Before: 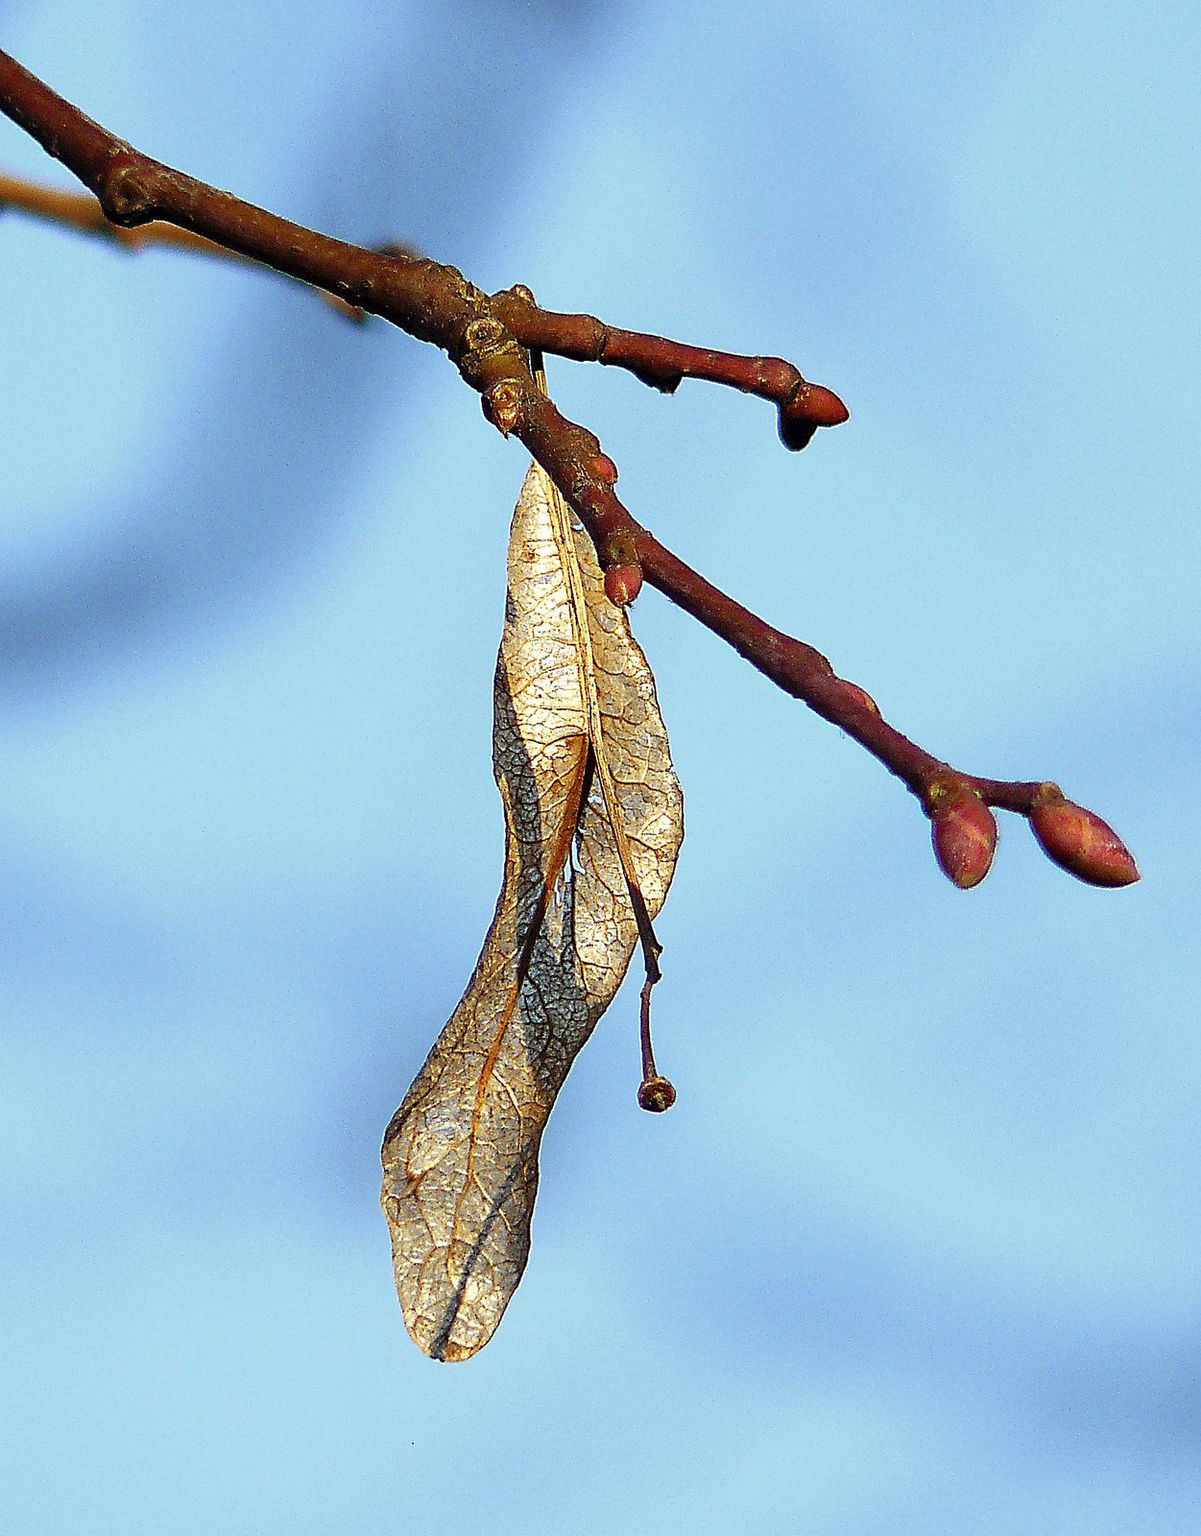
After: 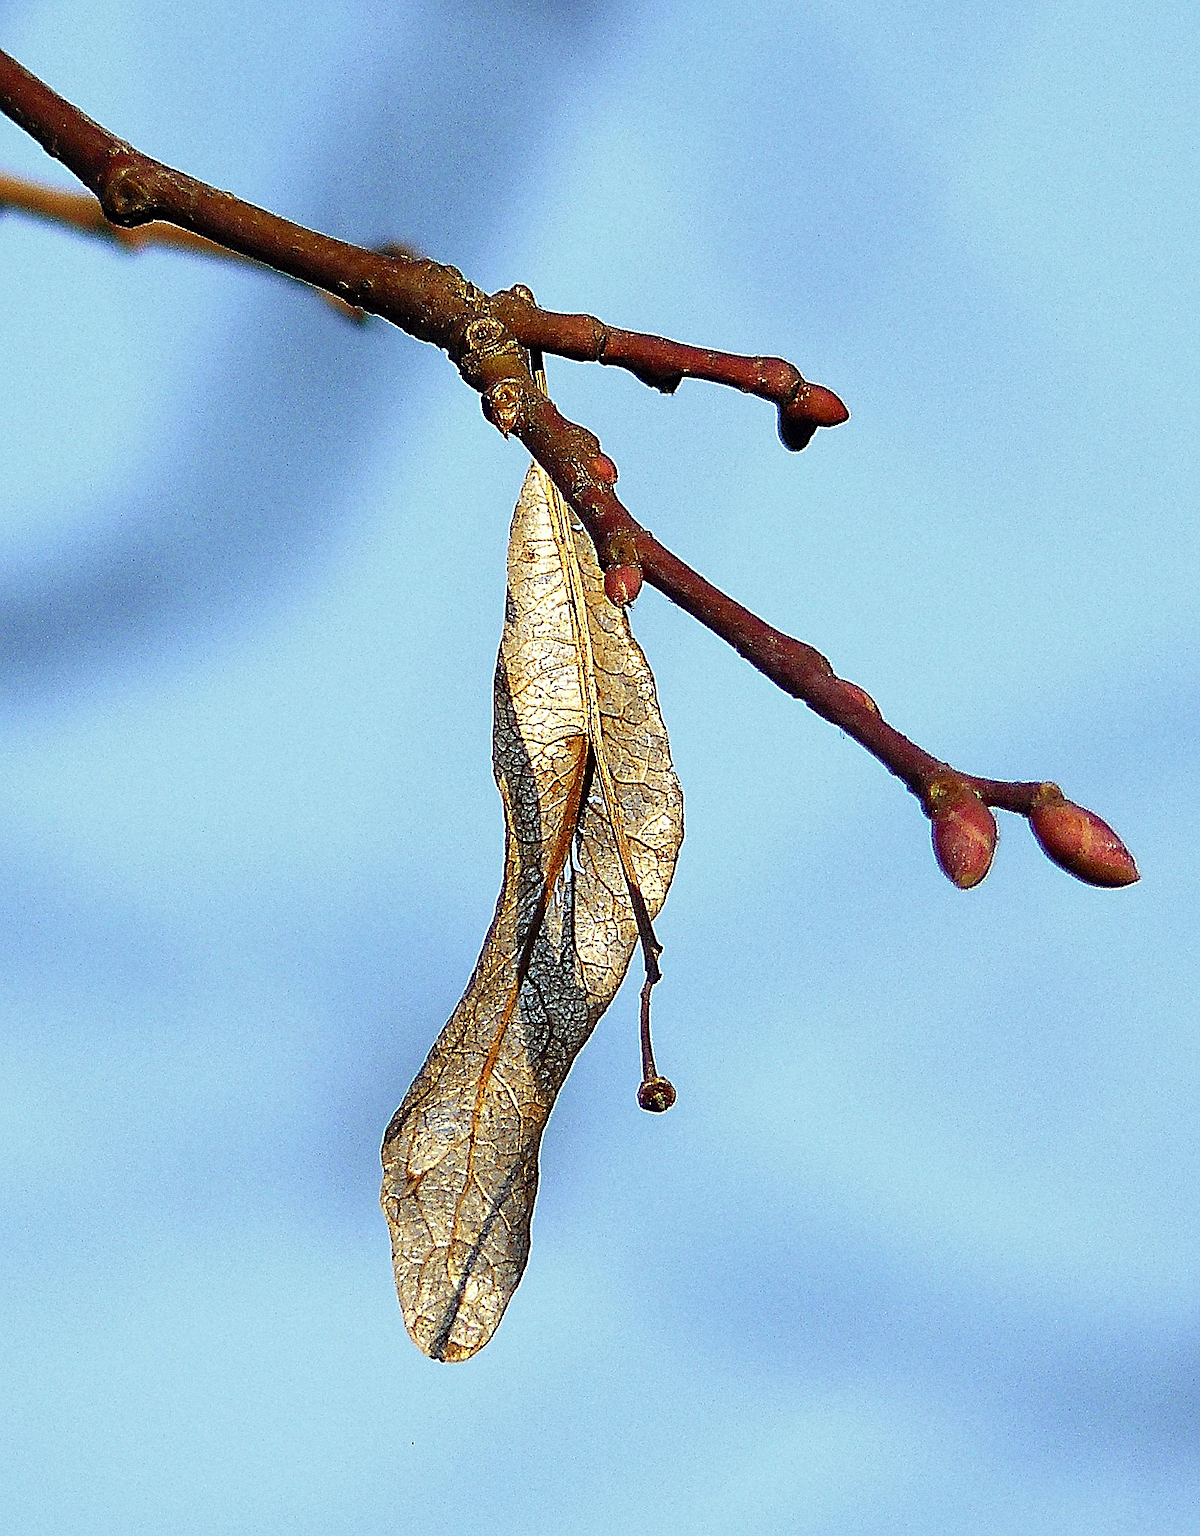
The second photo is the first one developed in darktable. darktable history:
grain: coarseness 0.09 ISO
sharpen: on, module defaults
